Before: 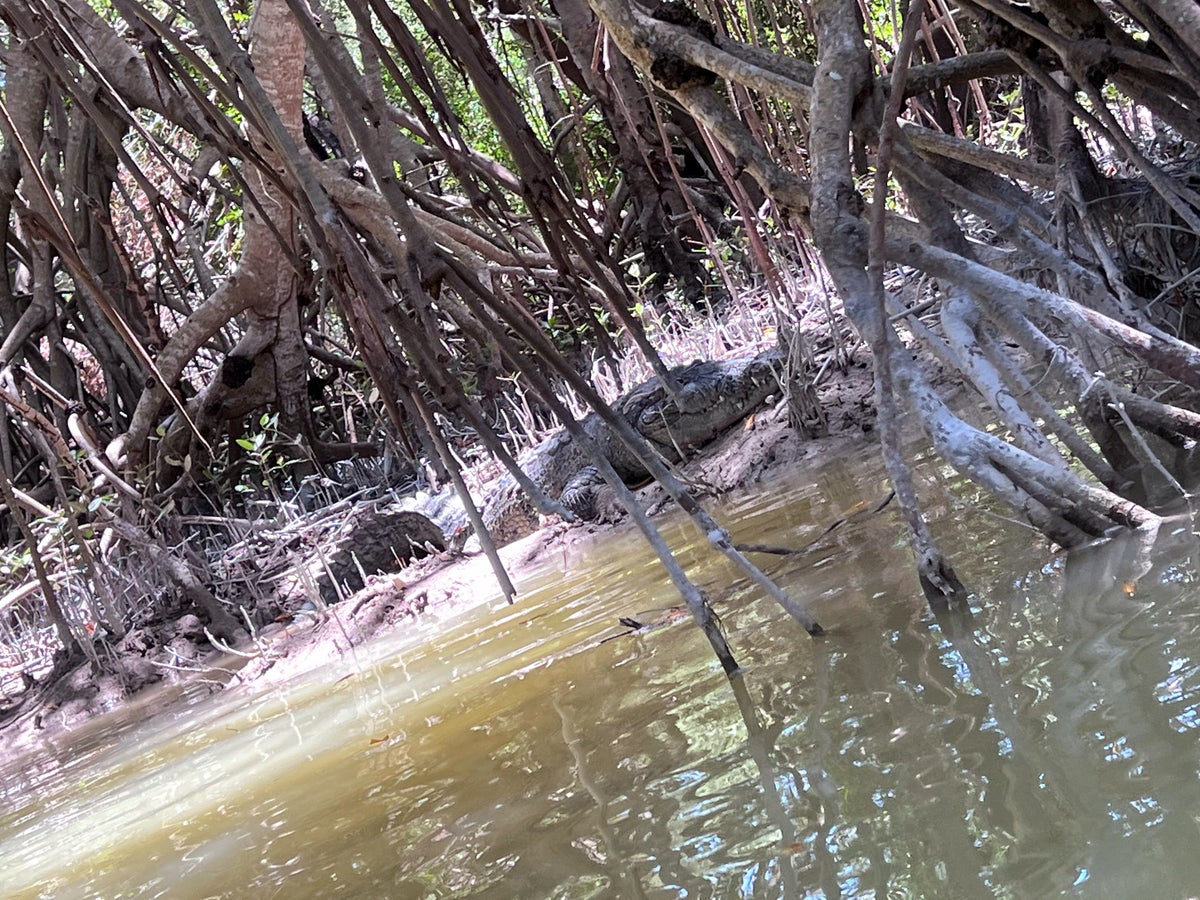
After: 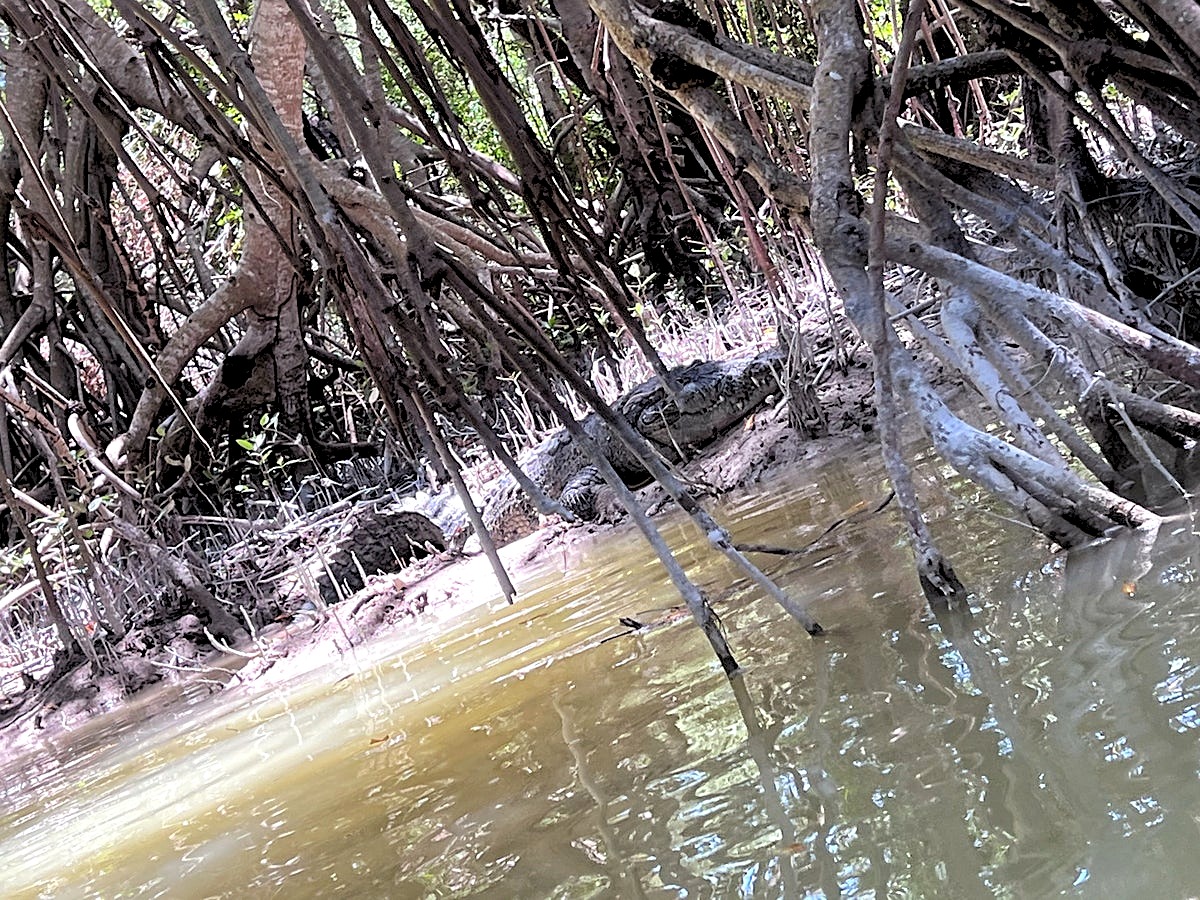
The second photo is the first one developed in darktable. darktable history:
rgb levels: levels [[0.013, 0.434, 0.89], [0, 0.5, 1], [0, 0.5, 1]]
sharpen: on, module defaults
